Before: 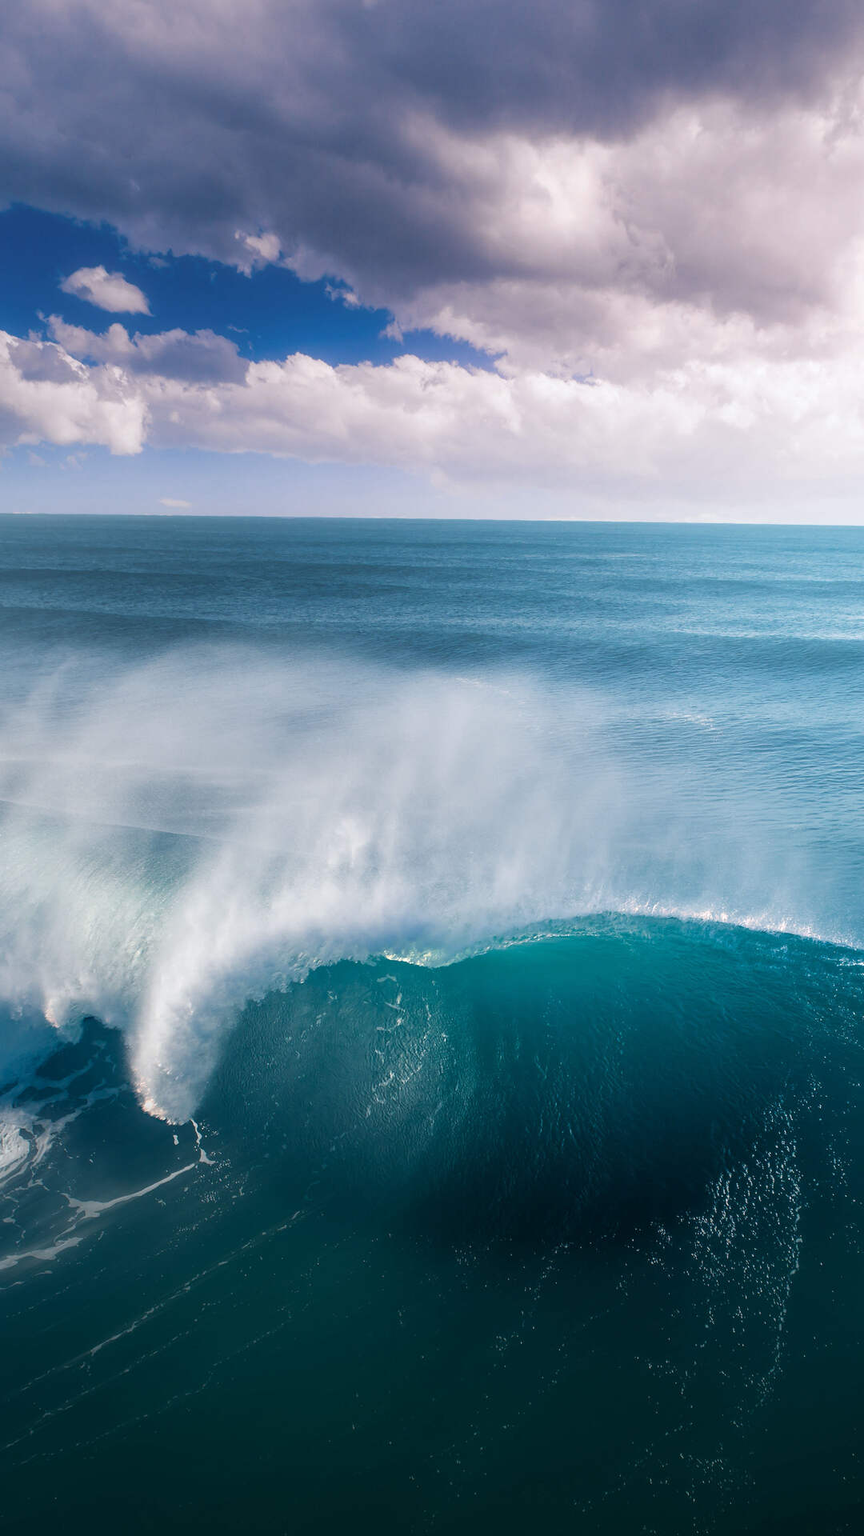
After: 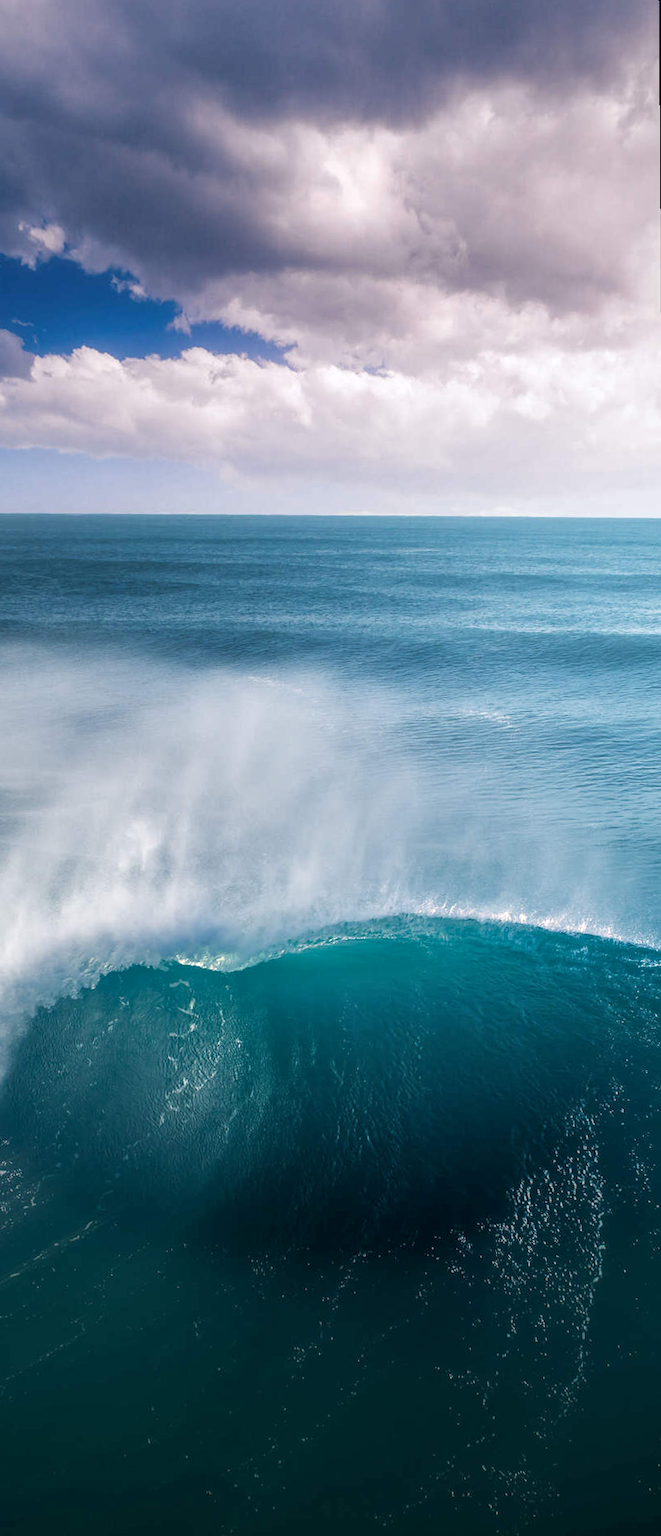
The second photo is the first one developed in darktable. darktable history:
local contrast: on, module defaults
crop and rotate: left 24.6%
rotate and perspective: rotation -0.45°, automatic cropping original format, crop left 0.008, crop right 0.992, crop top 0.012, crop bottom 0.988
